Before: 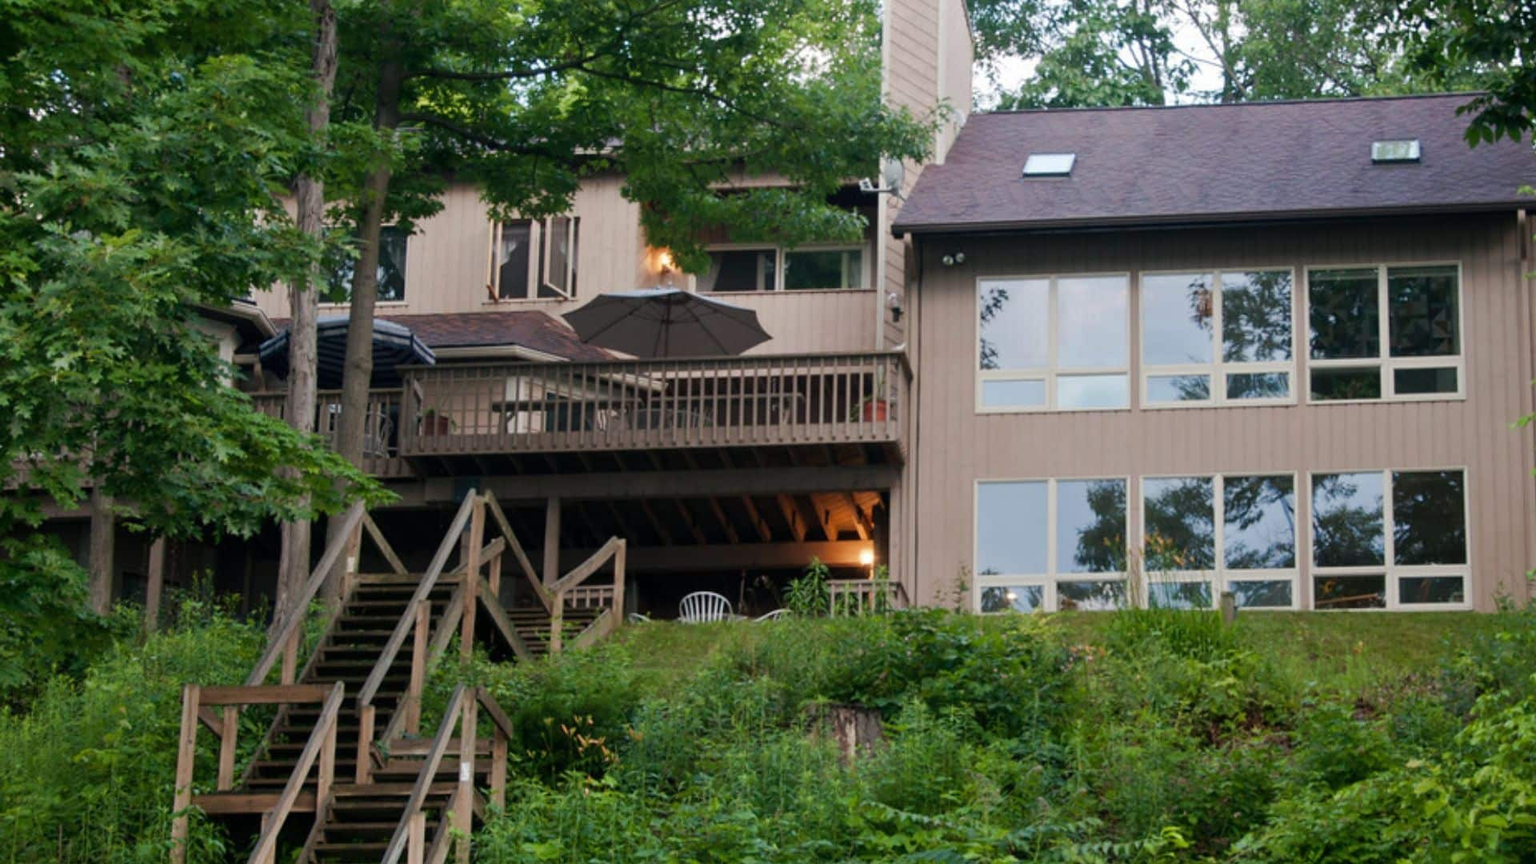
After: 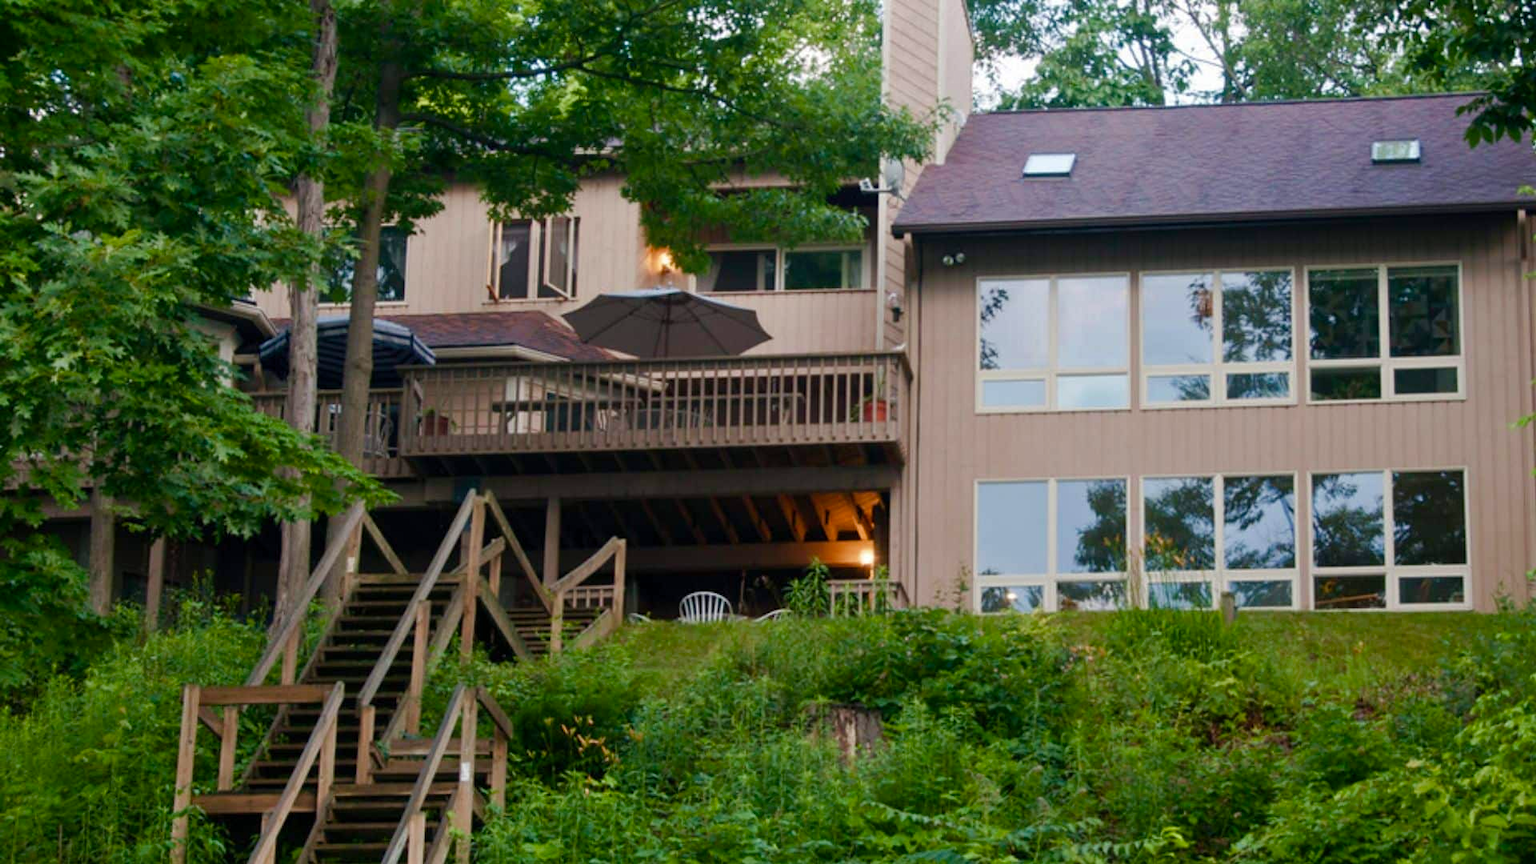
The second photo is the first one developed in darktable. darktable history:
velvia: strength 15%
color balance rgb: perceptual saturation grading › global saturation 20%, perceptual saturation grading › highlights -25%, perceptual saturation grading › shadows 25%
